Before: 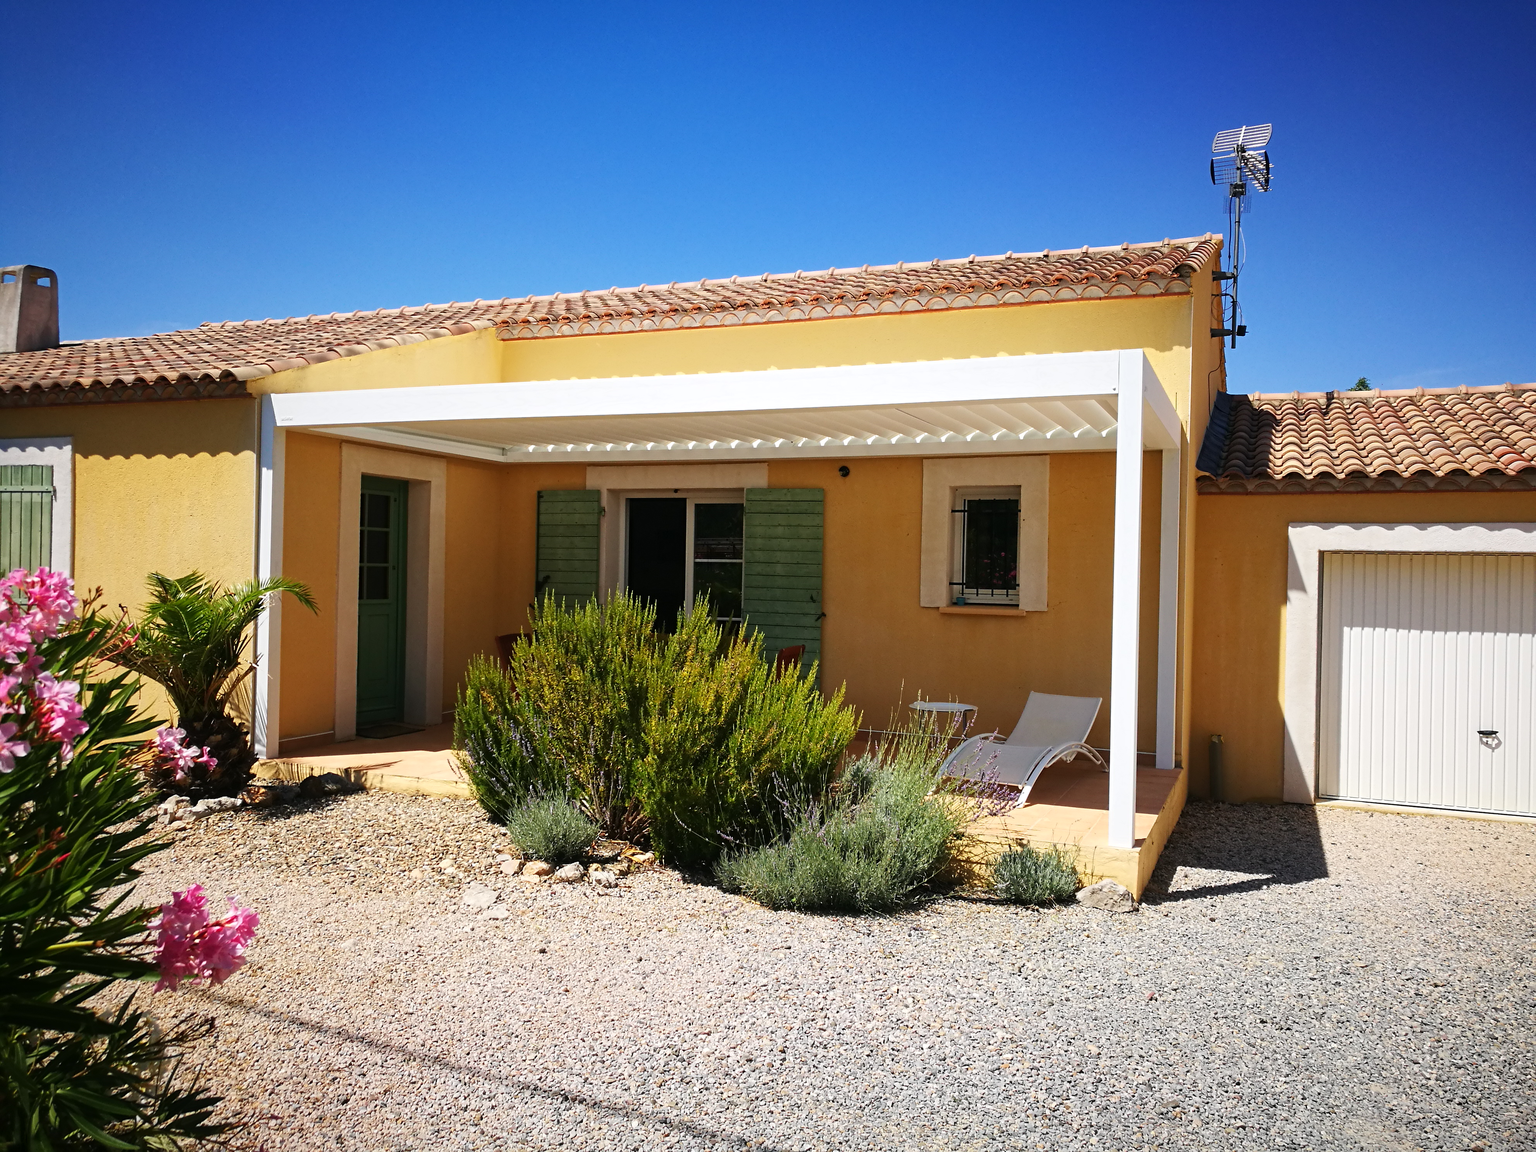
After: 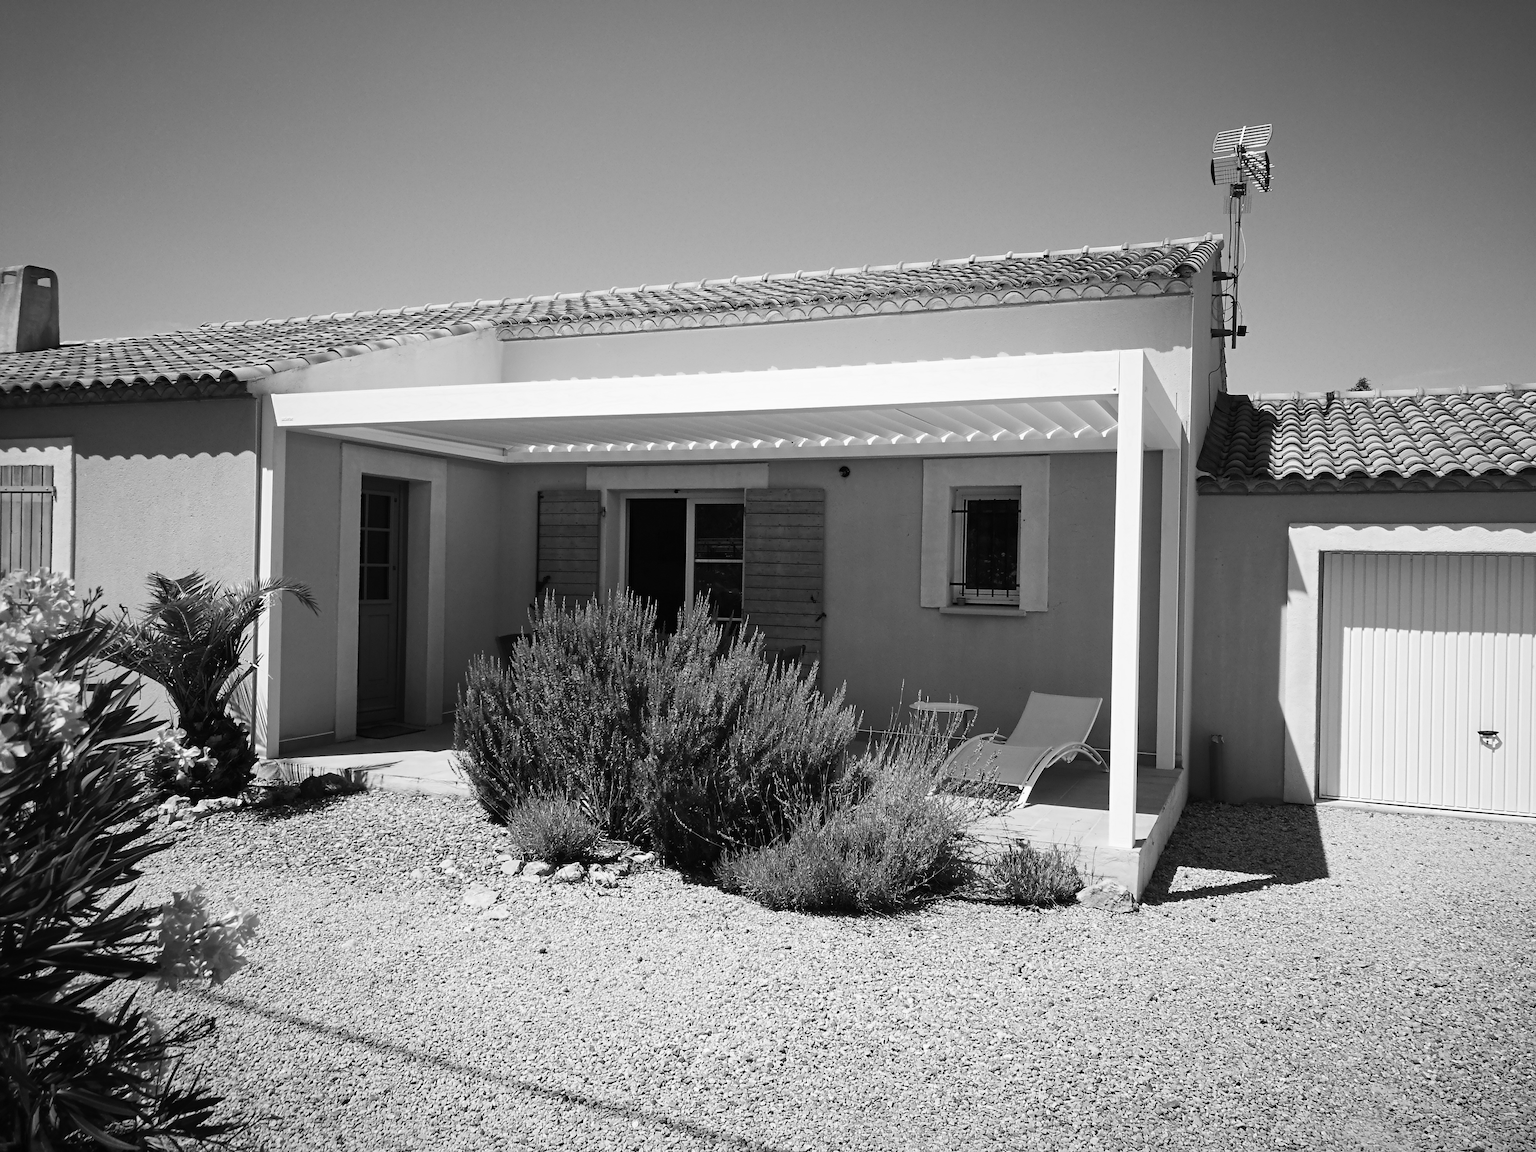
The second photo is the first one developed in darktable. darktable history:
exposure: compensate highlight preservation false
color calibration: output gray [0.267, 0.423, 0.267, 0], illuminant same as pipeline (D50), adaptation none (bypass)
